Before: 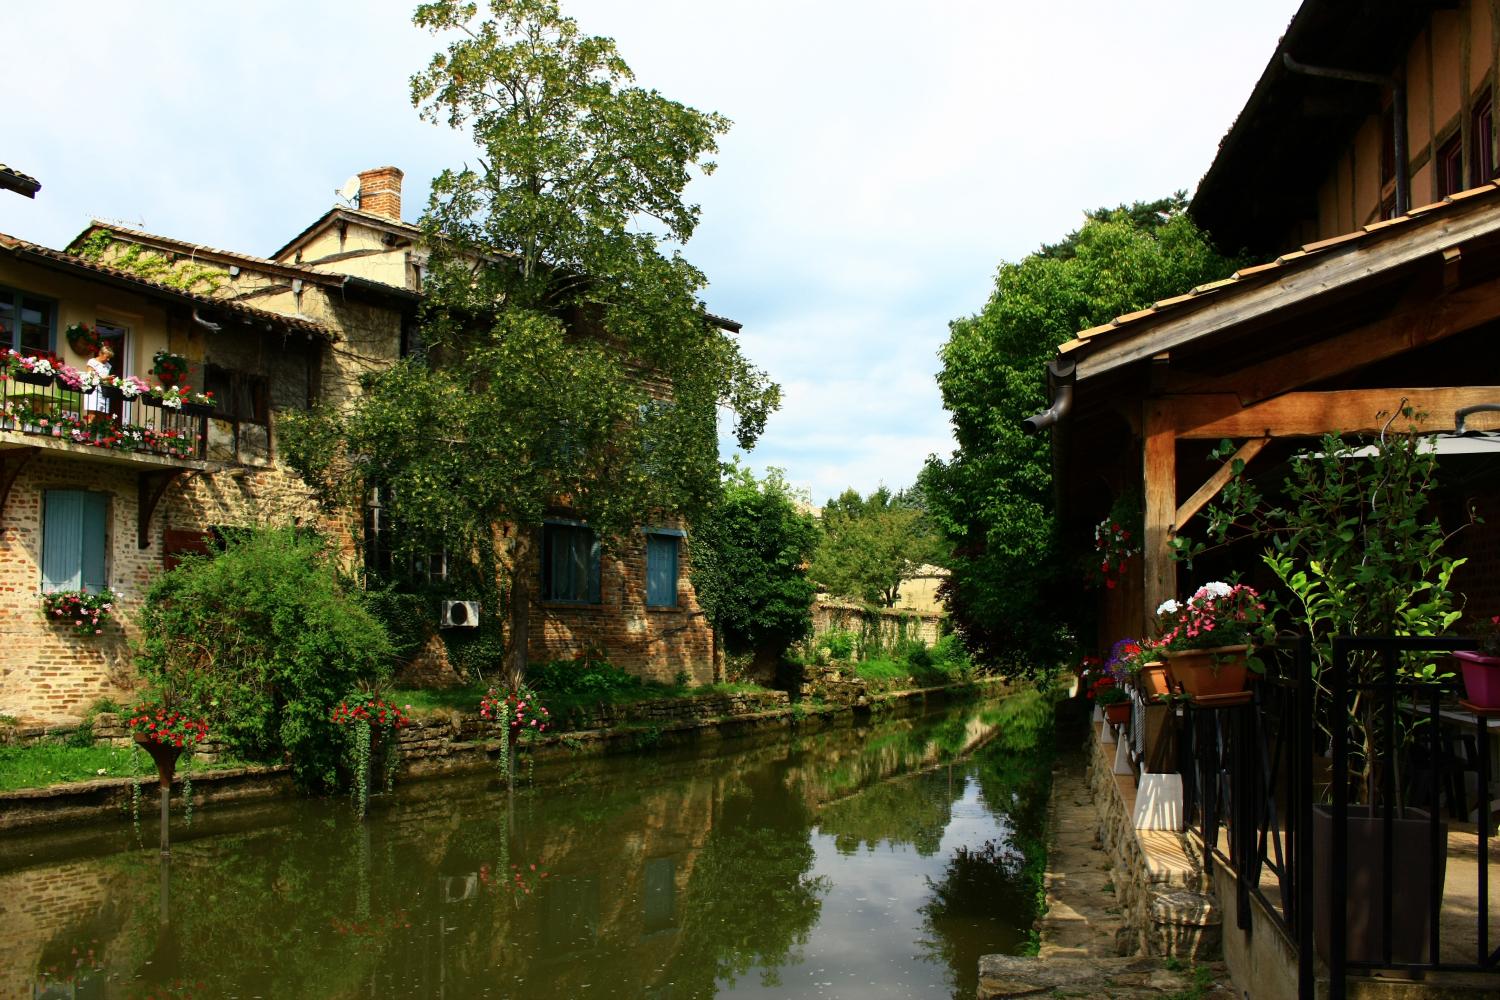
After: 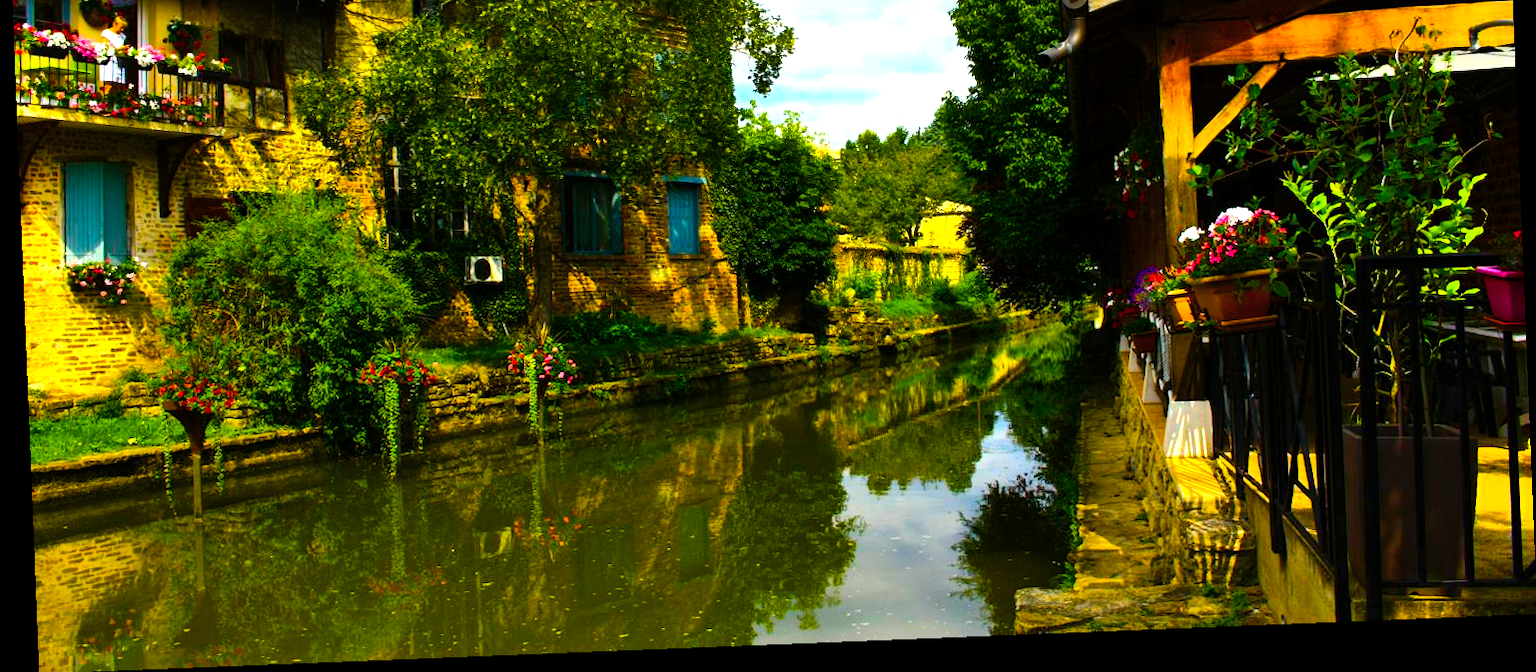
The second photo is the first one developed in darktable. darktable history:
crop and rotate: top 36.435%
color balance rgb: linear chroma grading › shadows -40%, linear chroma grading › highlights 40%, linear chroma grading › global chroma 45%, linear chroma grading › mid-tones -30%, perceptual saturation grading › global saturation 55%, perceptual saturation grading › highlights -50%, perceptual saturation grading › mid-tones 40%, perceptual saturation grading › shadows 30%, perceptual brilliance grading › global brilliance 20%, perceptual brilliance grading › shadows -40%, global vibrance 35%
shadows and highlights: shadows 53, soften with gaussian
rotate and perspective: rotation -2.29°, automatic cropping off
